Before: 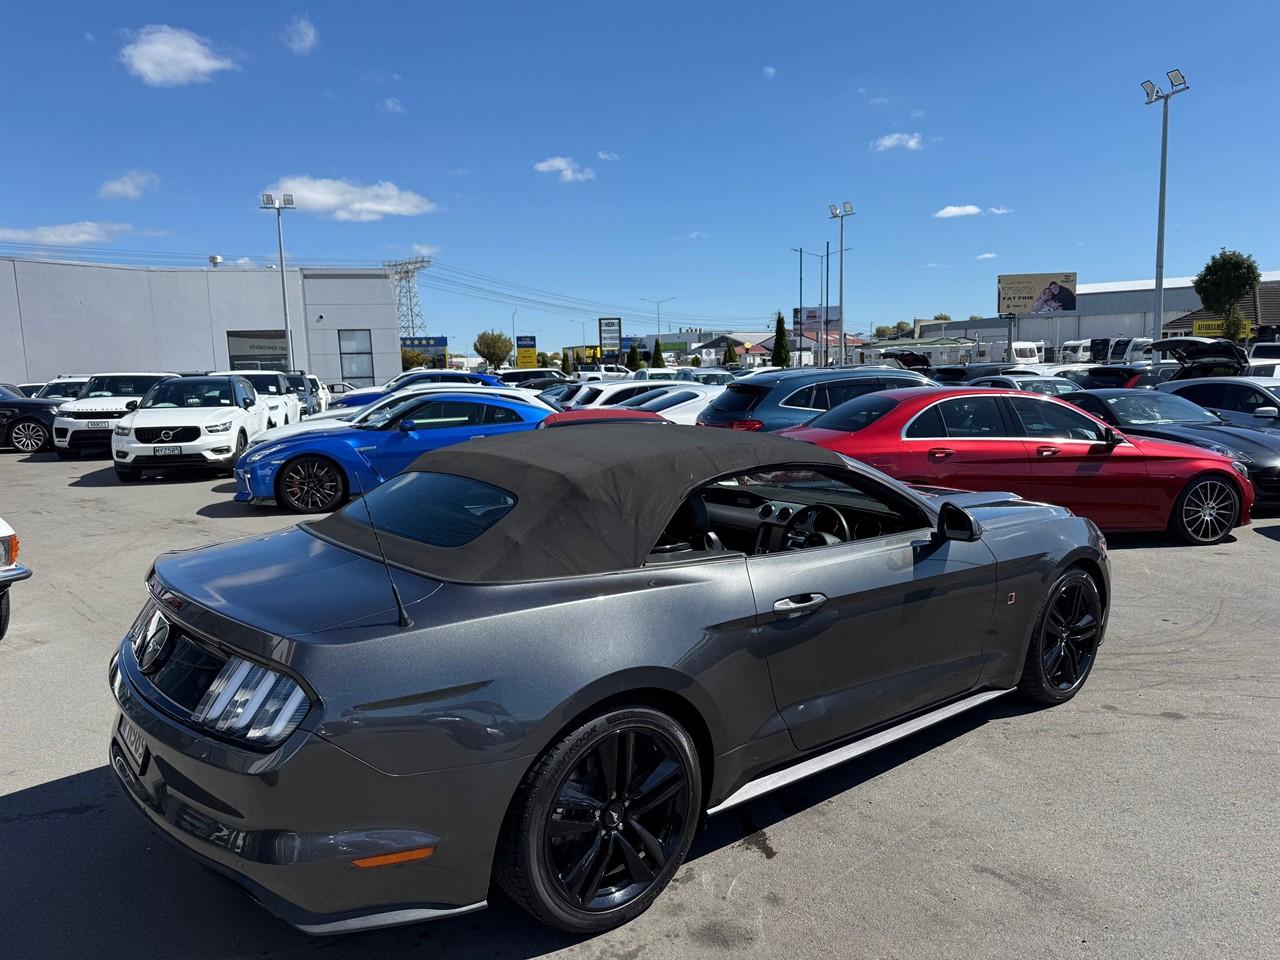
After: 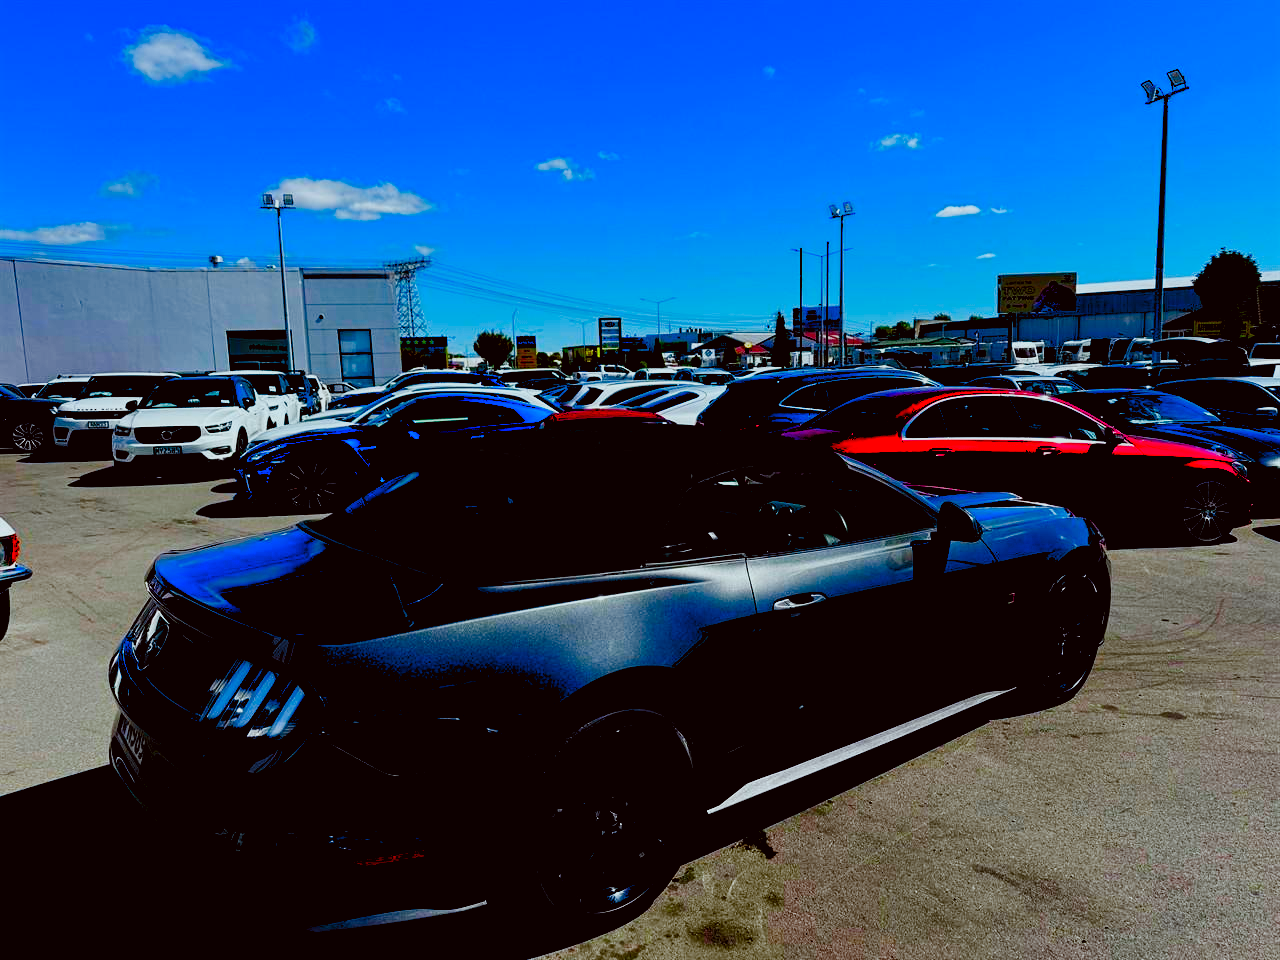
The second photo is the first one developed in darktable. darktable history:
color correction: highlights a* -4.98, highlights b* -3.76, shadows a* 3.83, shadows b* 4.08
sigmoid: contrast 1.7, skew -0.2, preserve hue 0%, red attenuation 0.1, red rotation 0.035, green attenuation 0.1, green rotation -0.017, blue attenuation 0.15, blue rotation -0.052, base primaries Rec2020
contrast brightness saturation: brightness -1, saturation 1
levels: levels [0.036, 0.364, 0.827]
